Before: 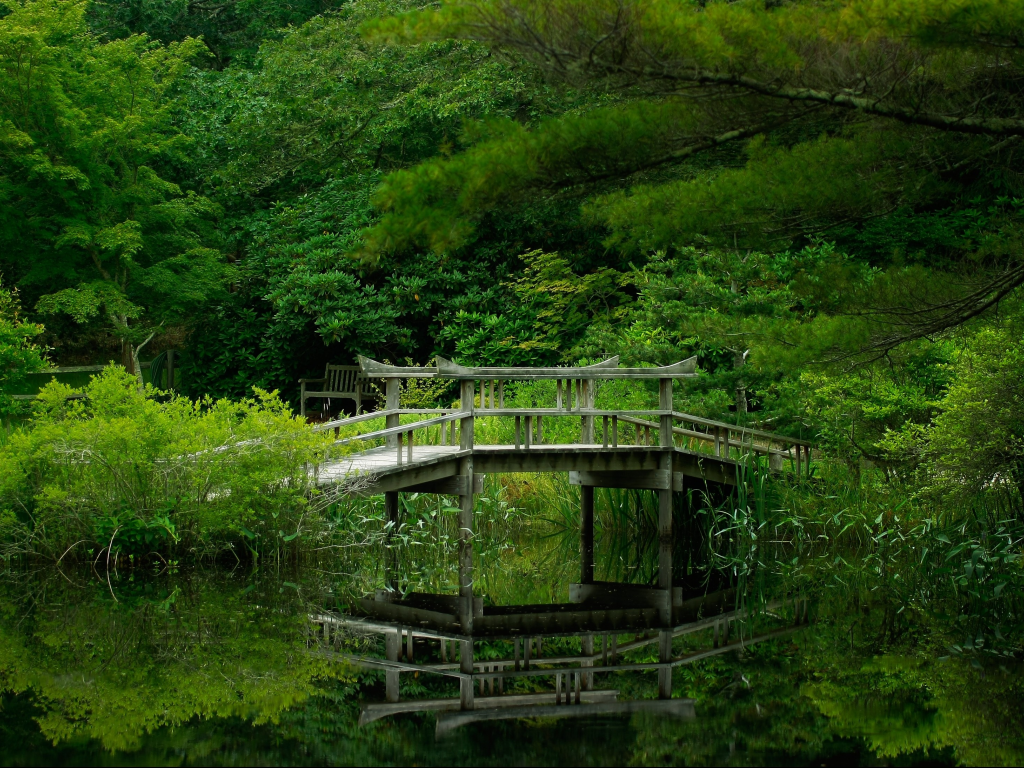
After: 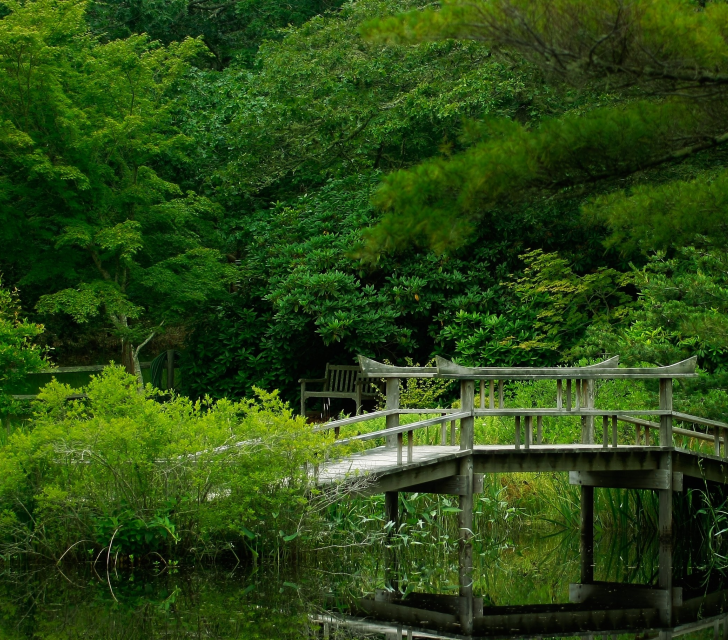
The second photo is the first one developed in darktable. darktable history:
crop: right 28.896%, bottom 16.565%
